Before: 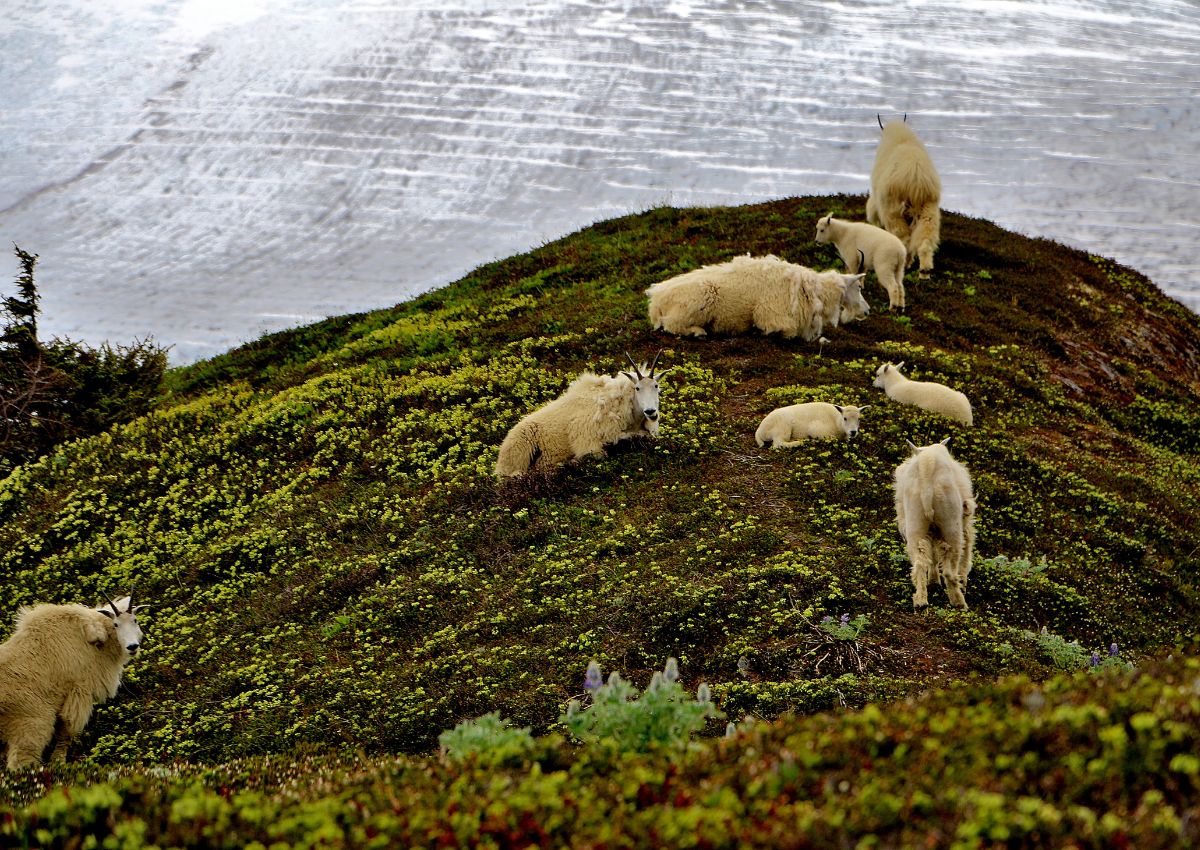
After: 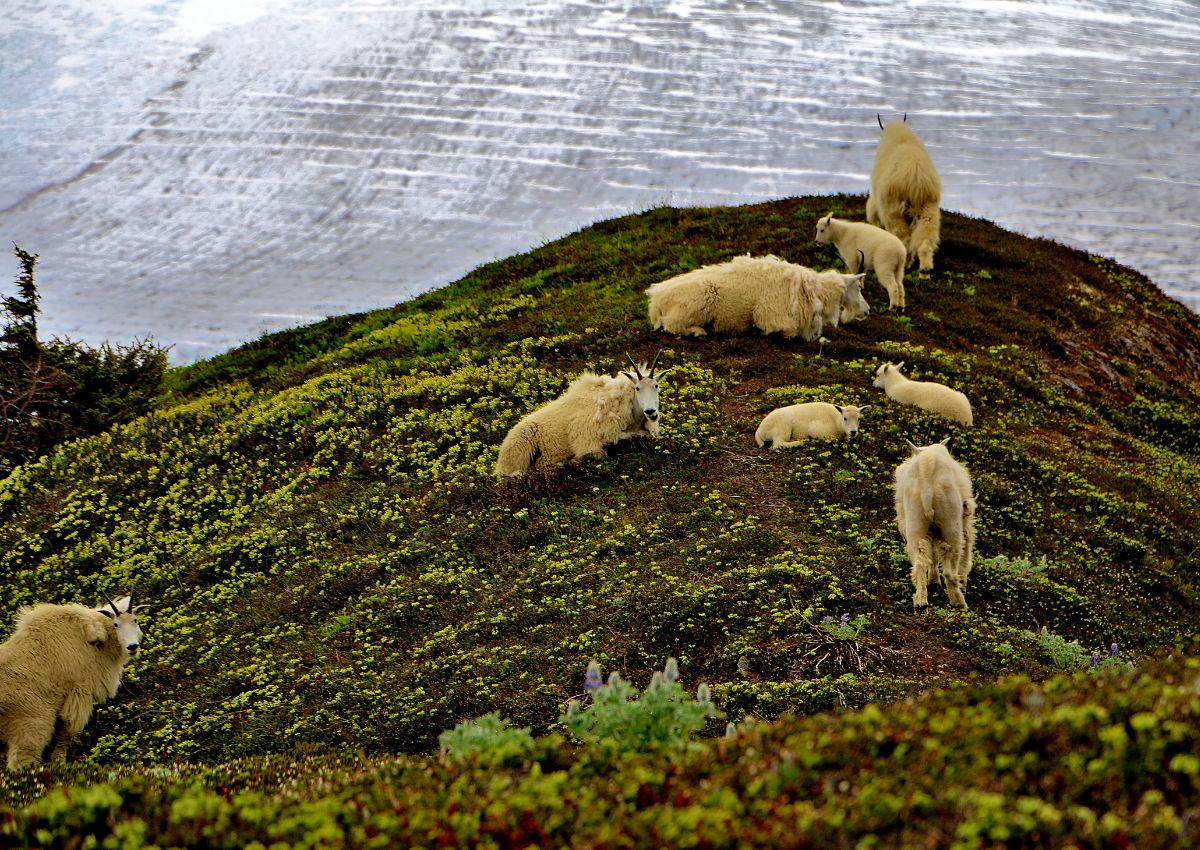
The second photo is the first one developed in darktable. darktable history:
velvia: on, module defaults
haze removal: adaptive false
